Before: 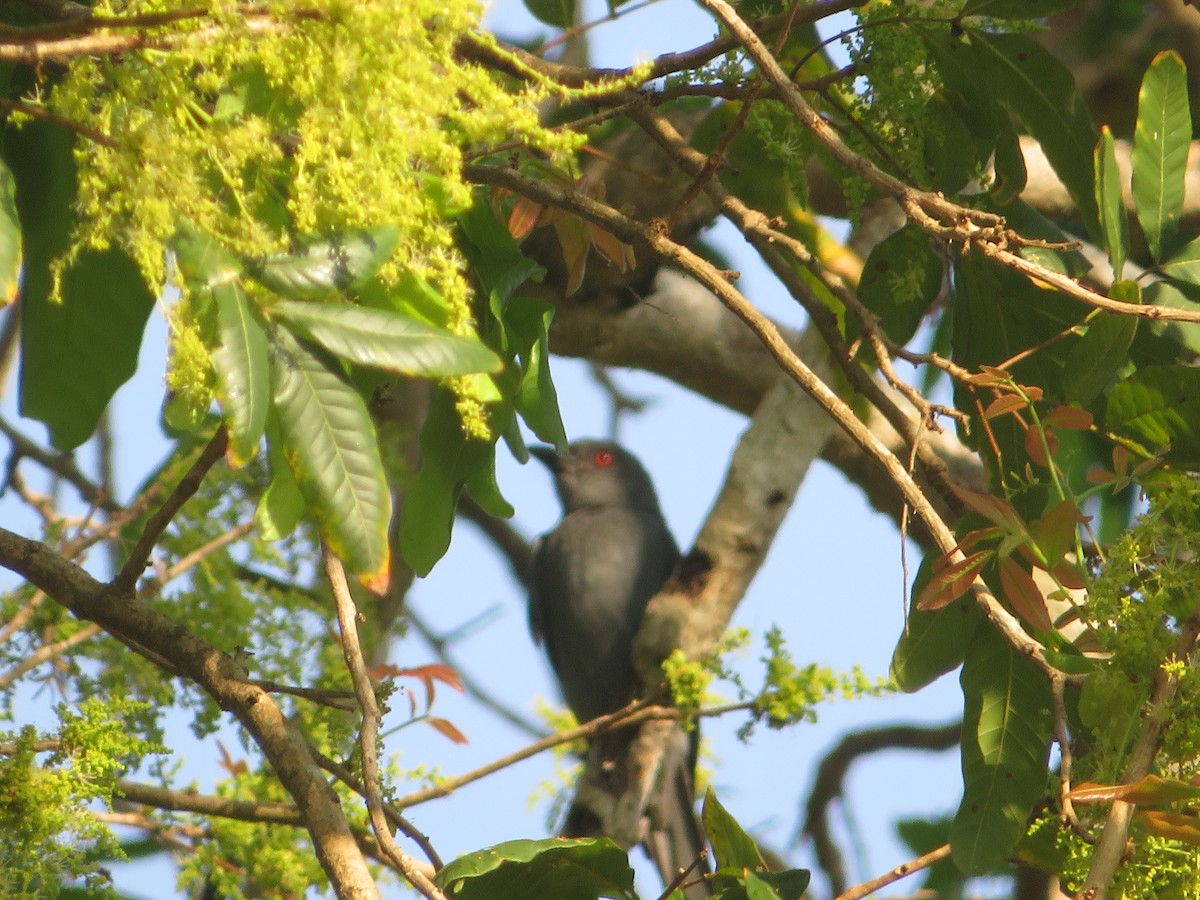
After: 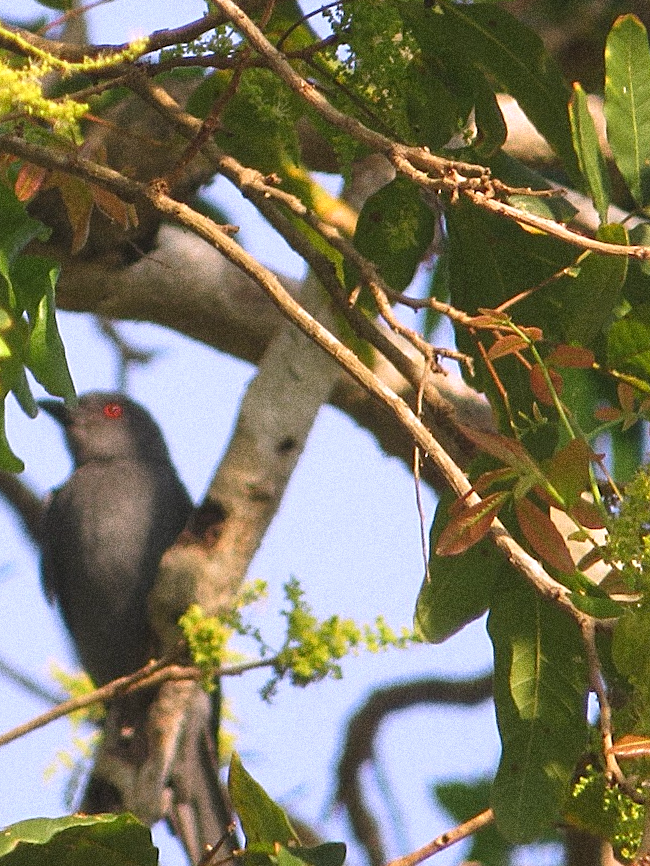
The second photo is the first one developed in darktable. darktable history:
white balance: red 1.066, blue 1.119
grain: coarseness 14.49 ISO, strength 48.04%, mid-tones bias 35%
rotate and perspective: rotation -1.68°, lens shift (vertical) -0.146, crop left 0.049, crop right 0.912, crop top 0.032, crop bottom 0.96
sharpen: on, module defaults
crop: left 41.402%
